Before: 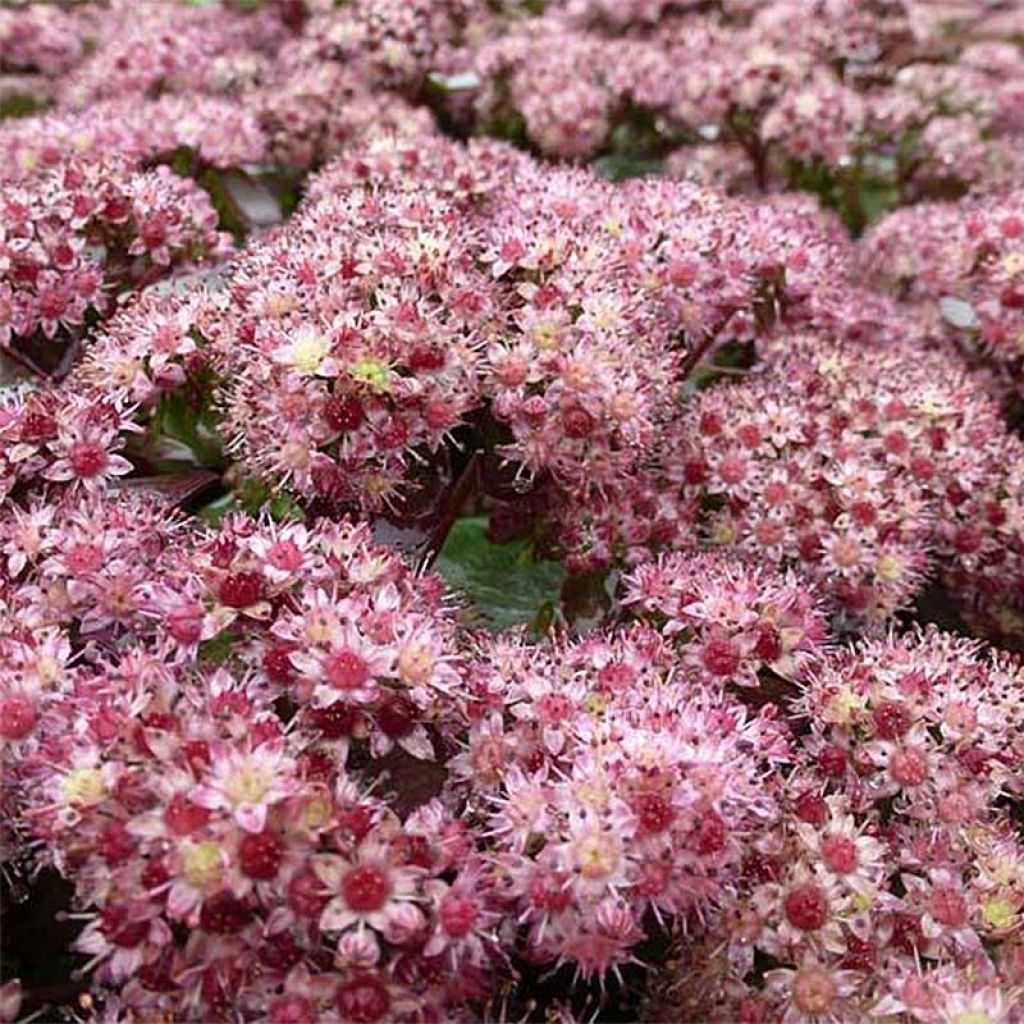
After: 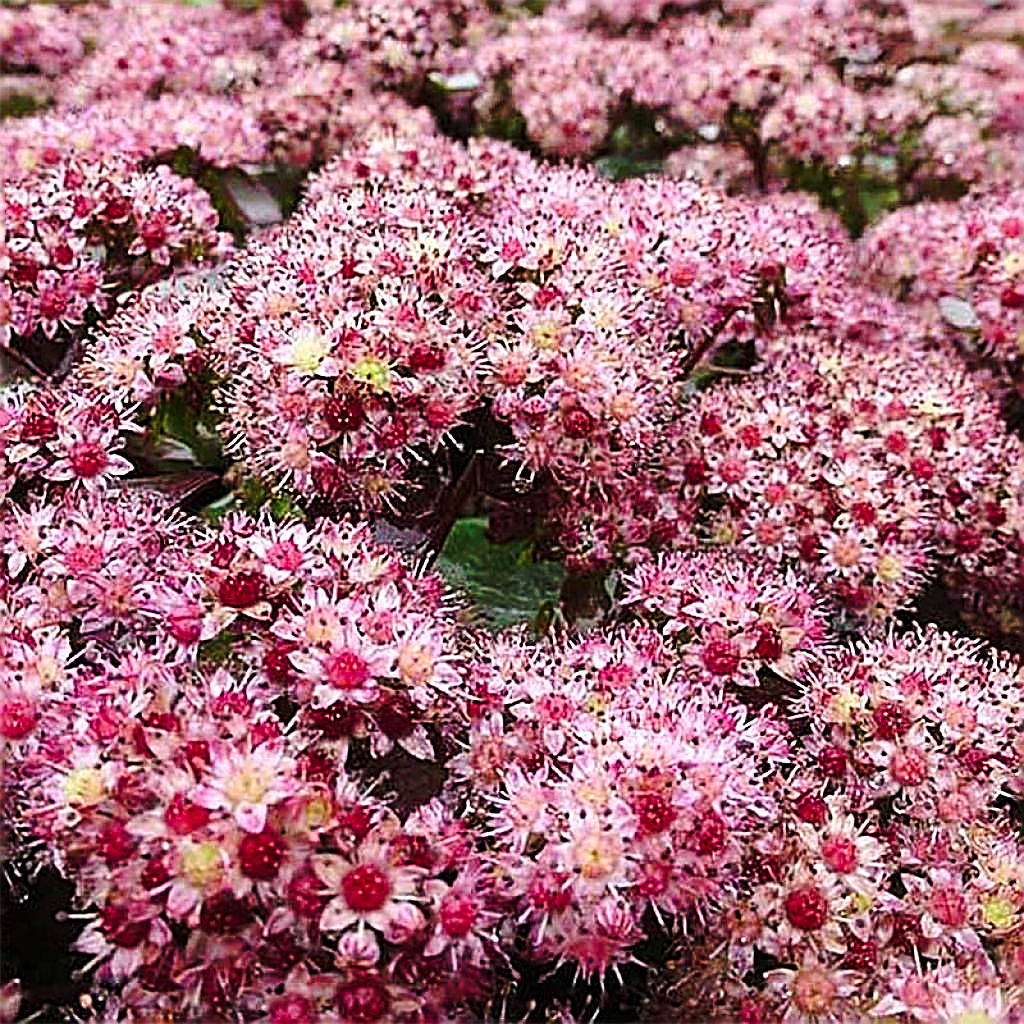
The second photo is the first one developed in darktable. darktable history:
sharpen: amount 1.858
contrast brightness saturation: contrast 0.072, brightness 0.077, saturation 0.181
base curve: curves: ch0 [(0, 0) (0.073, 0.04) (0.157, 0.139) (0.492, 0.492) (0.758, 0.758) (1, 1)], preserve colors none
